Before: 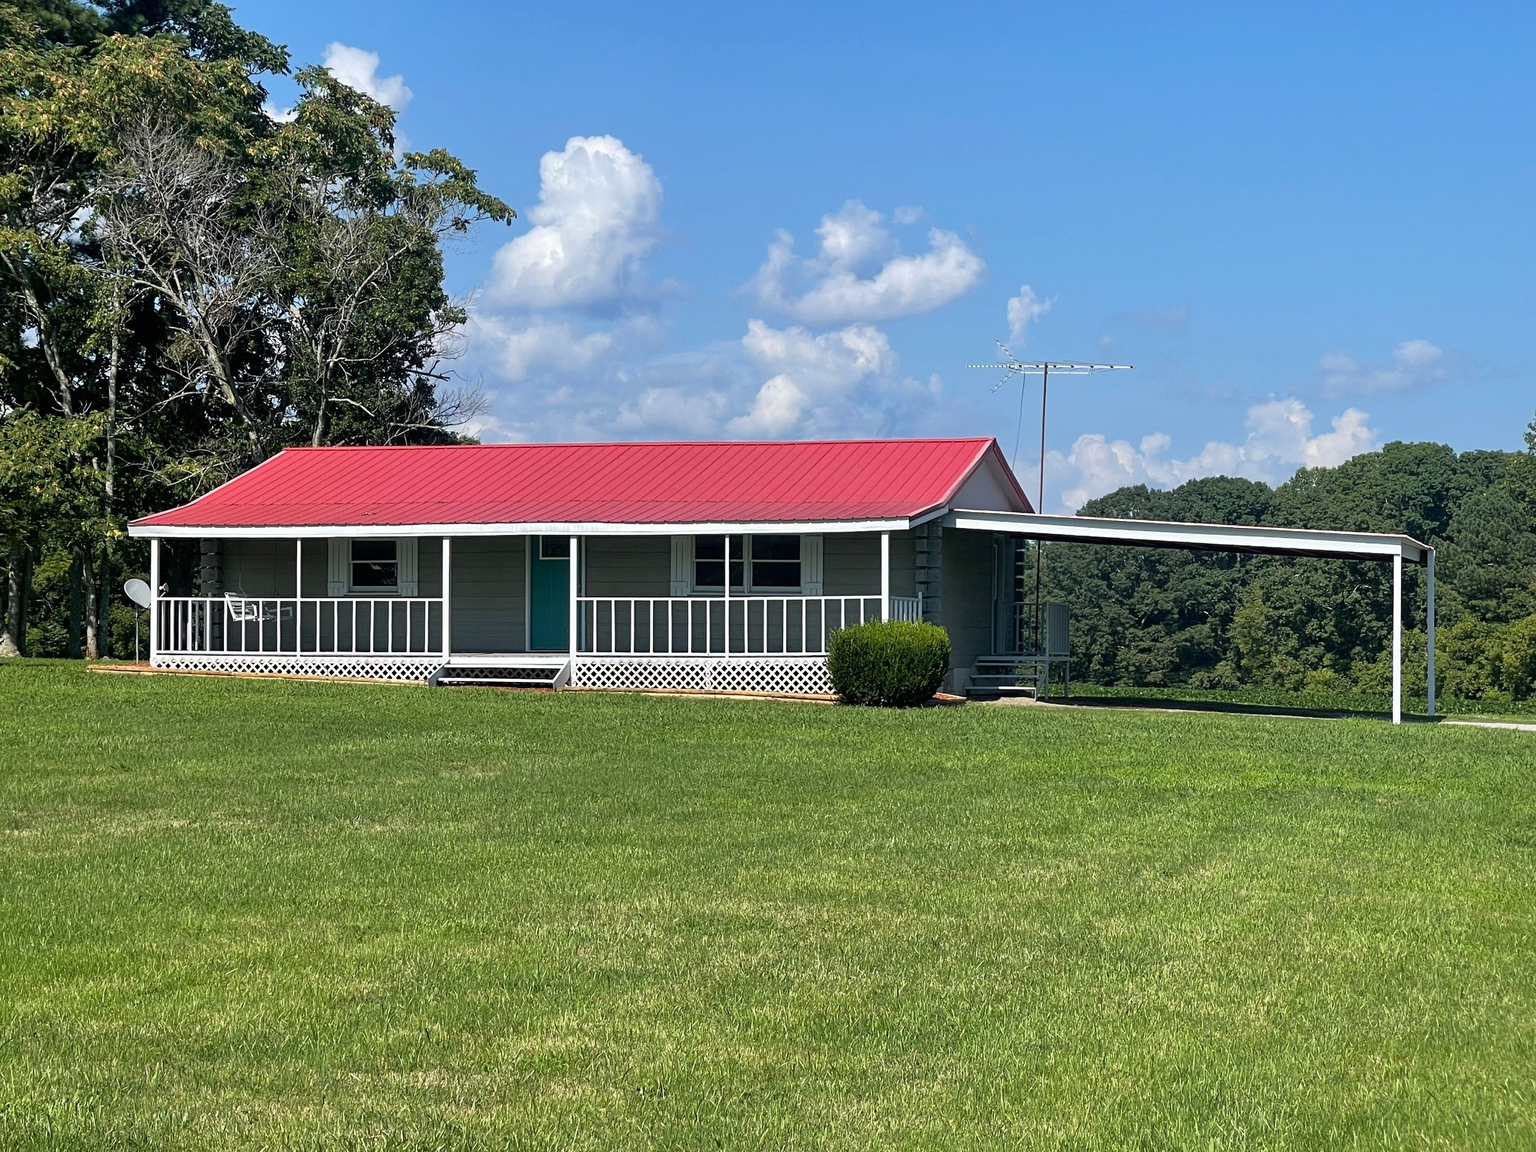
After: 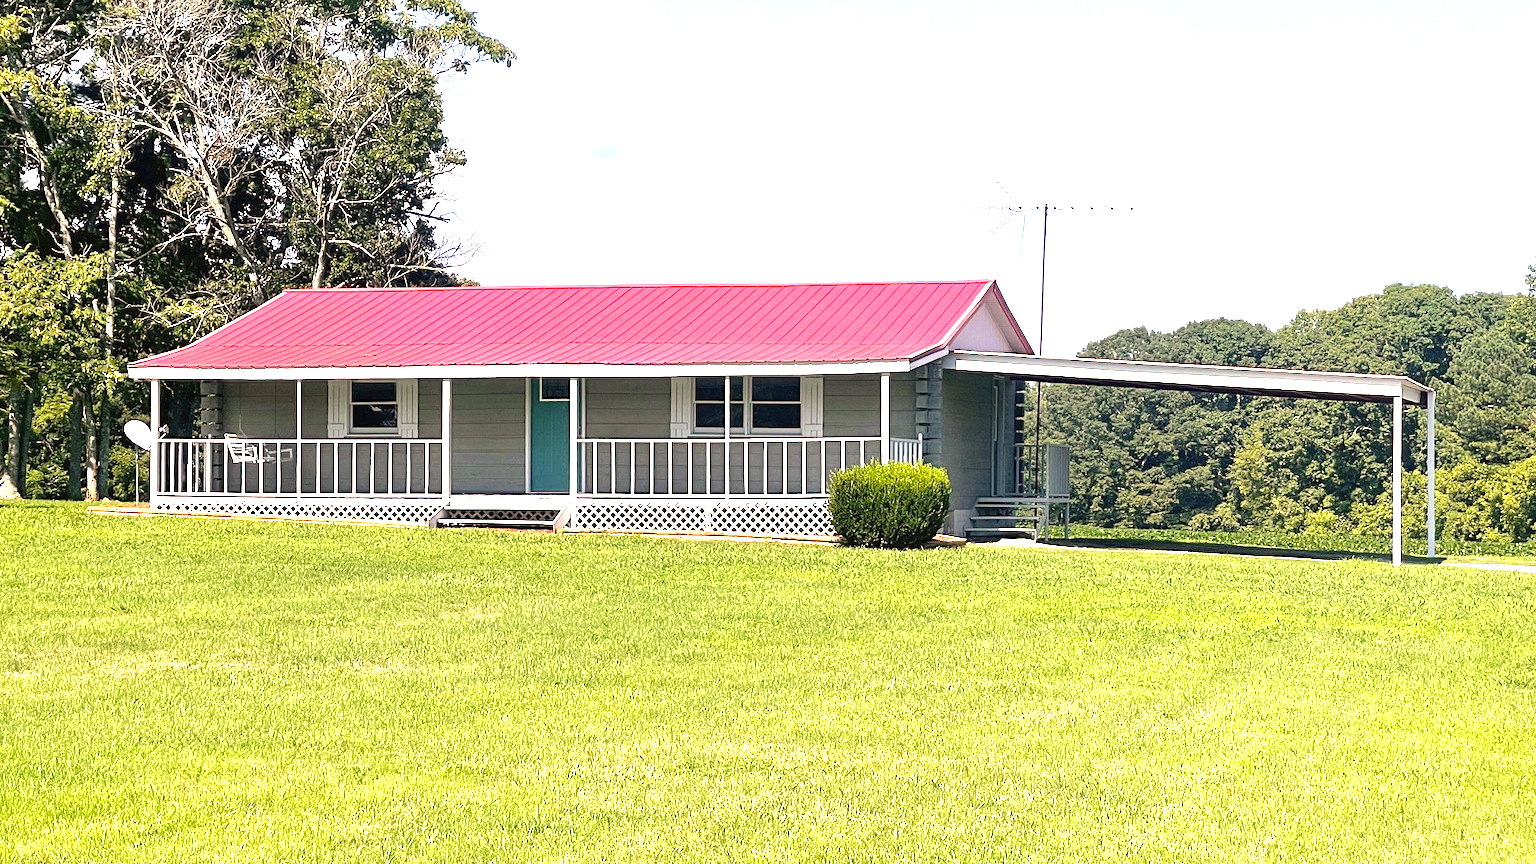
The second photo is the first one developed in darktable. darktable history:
color correction: highlights a* 11.96, highlights b* 11.58
color balance: on, module defaults
exposure: black level correction 0, exposure 1.975 EV, compensate exposure bias true, compensate highlight preservation false
crop: top 13.819%, bottom 11.169%
